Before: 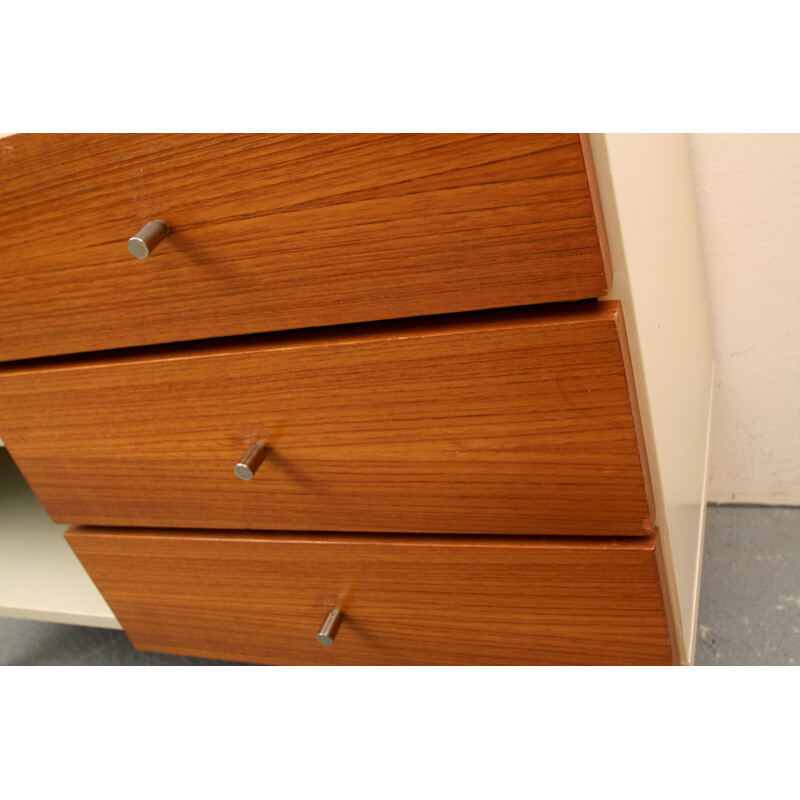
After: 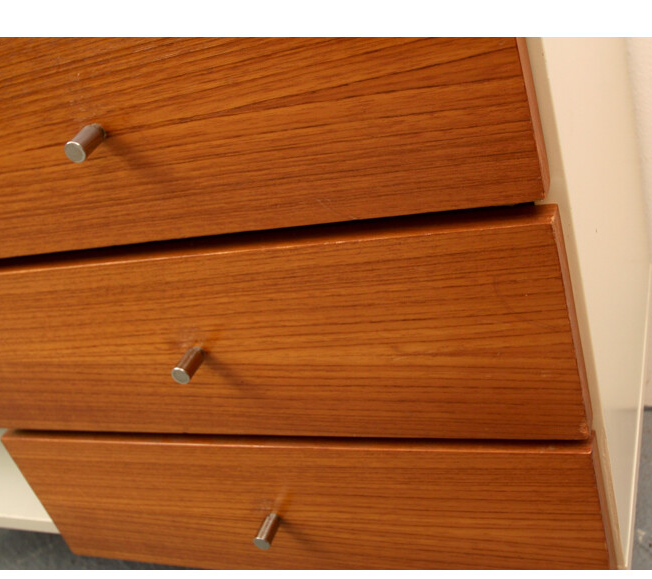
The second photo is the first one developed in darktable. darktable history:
crop: left 7.902%, top 12.057%, right 10.482%, bottom 15.46%
